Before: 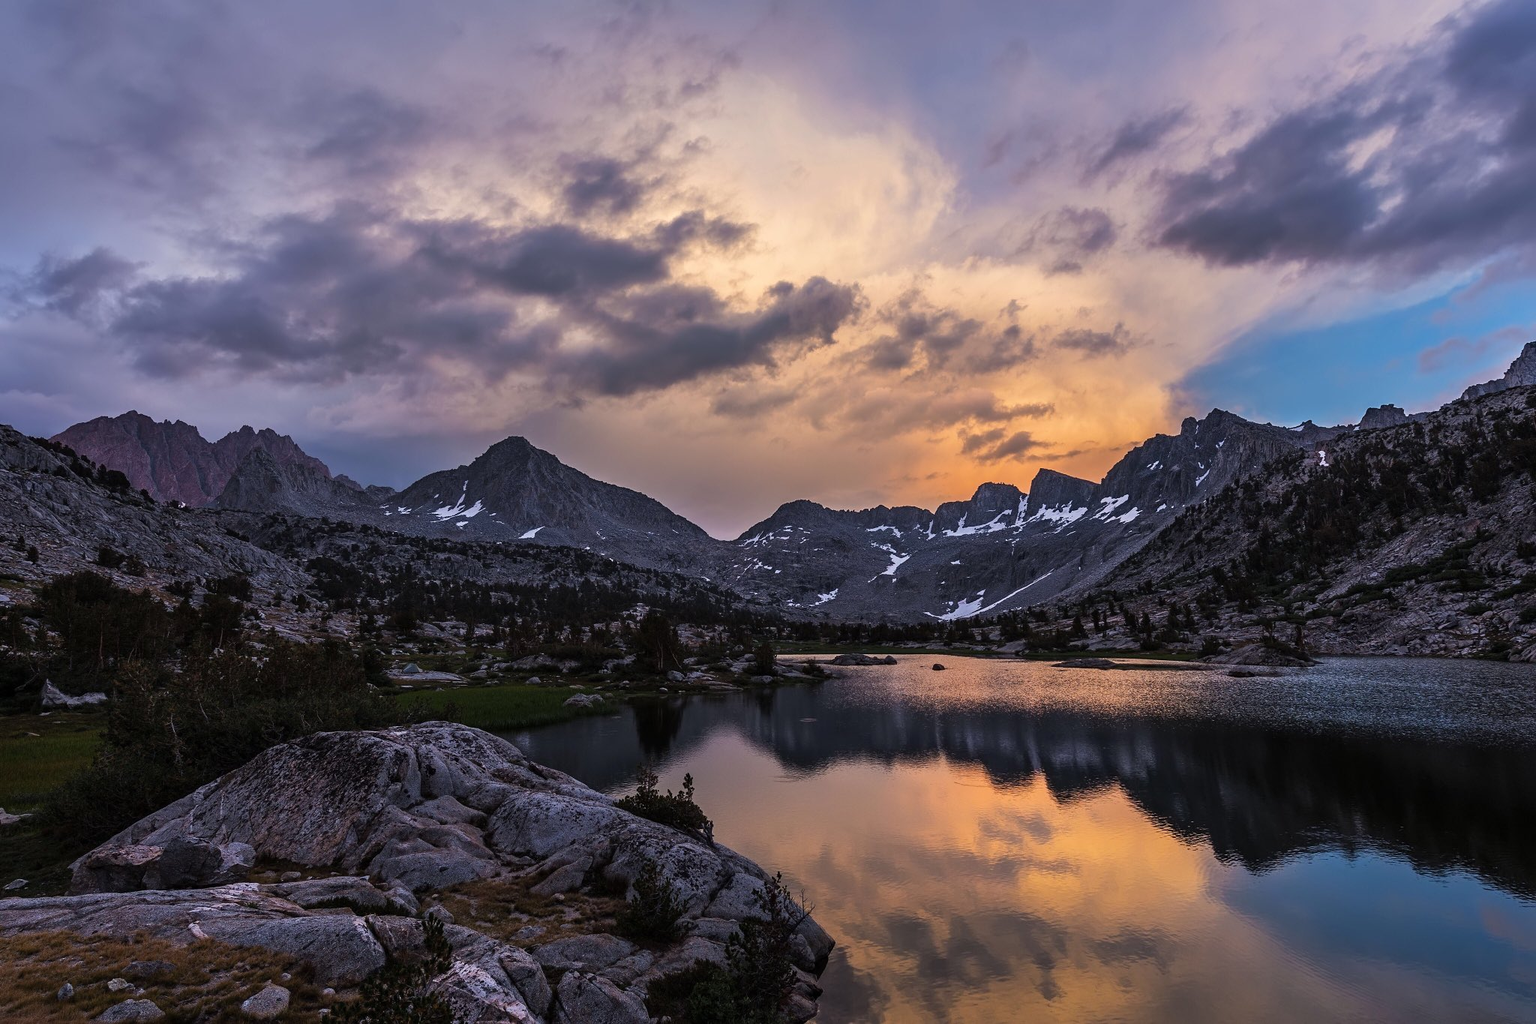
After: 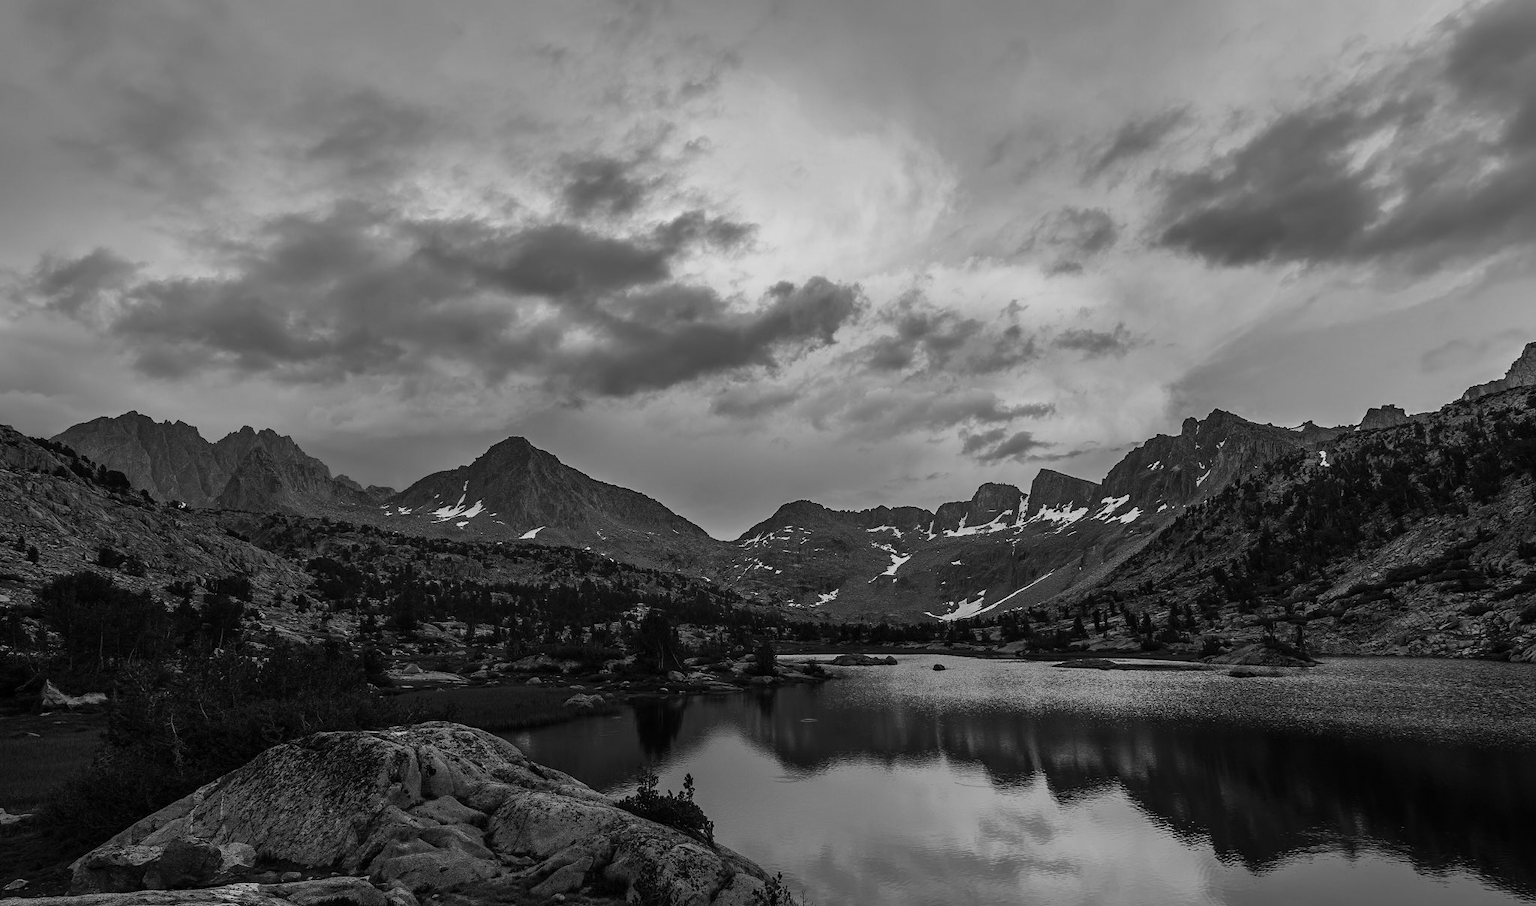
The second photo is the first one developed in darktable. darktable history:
crop and rotate: top 0%, bottom 11.482%
color calibration: output gray [0.267, 0.423, 0.267, 0], illuminant as shot in camera, x 0.358, y 0.373, temperature 4628.91 K
